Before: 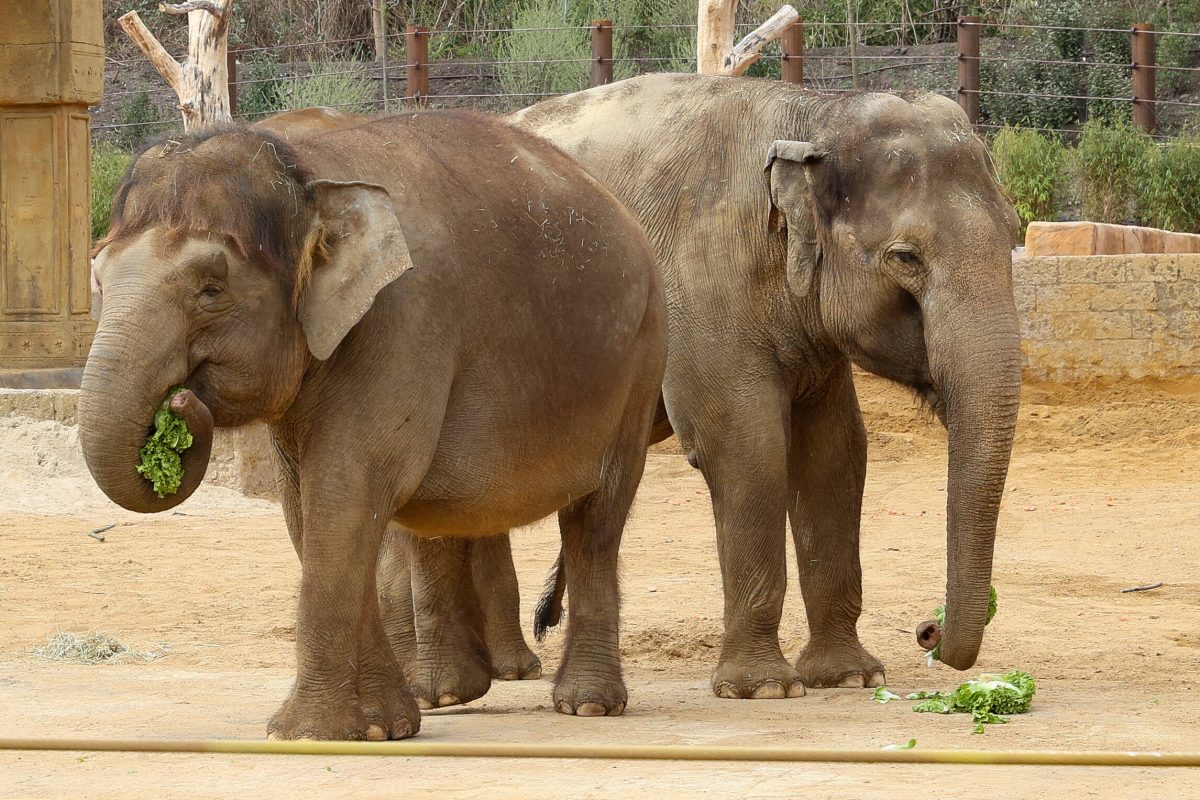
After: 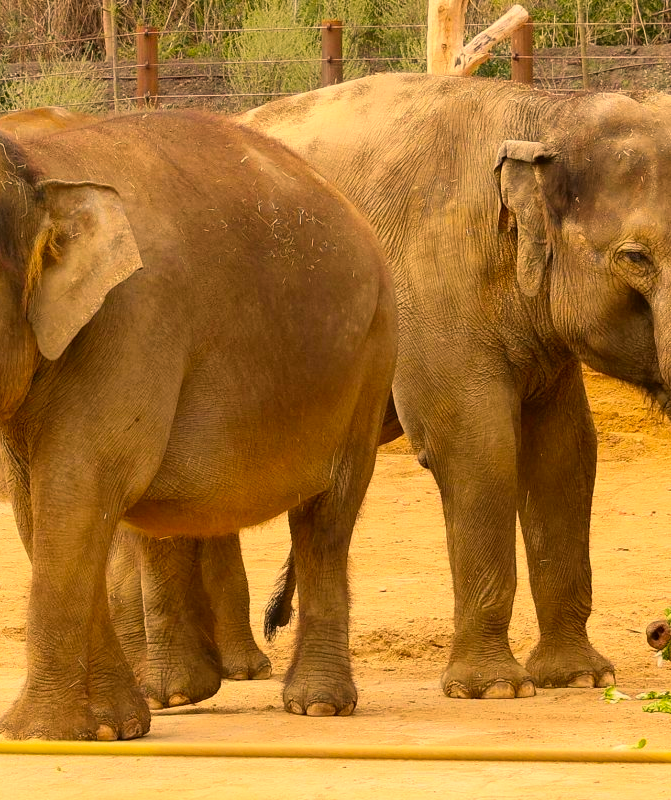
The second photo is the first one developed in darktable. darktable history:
crop and rotate: left 22.511%, right 21.543%
contrast brightness saturation: contrast 0.073, brightness 0.072, saturation 0.177
color correction: highlights a* 17.95, highlights b* 34.93, shadows a* 1.66, shadows b* 5.85, saturation 1.03
